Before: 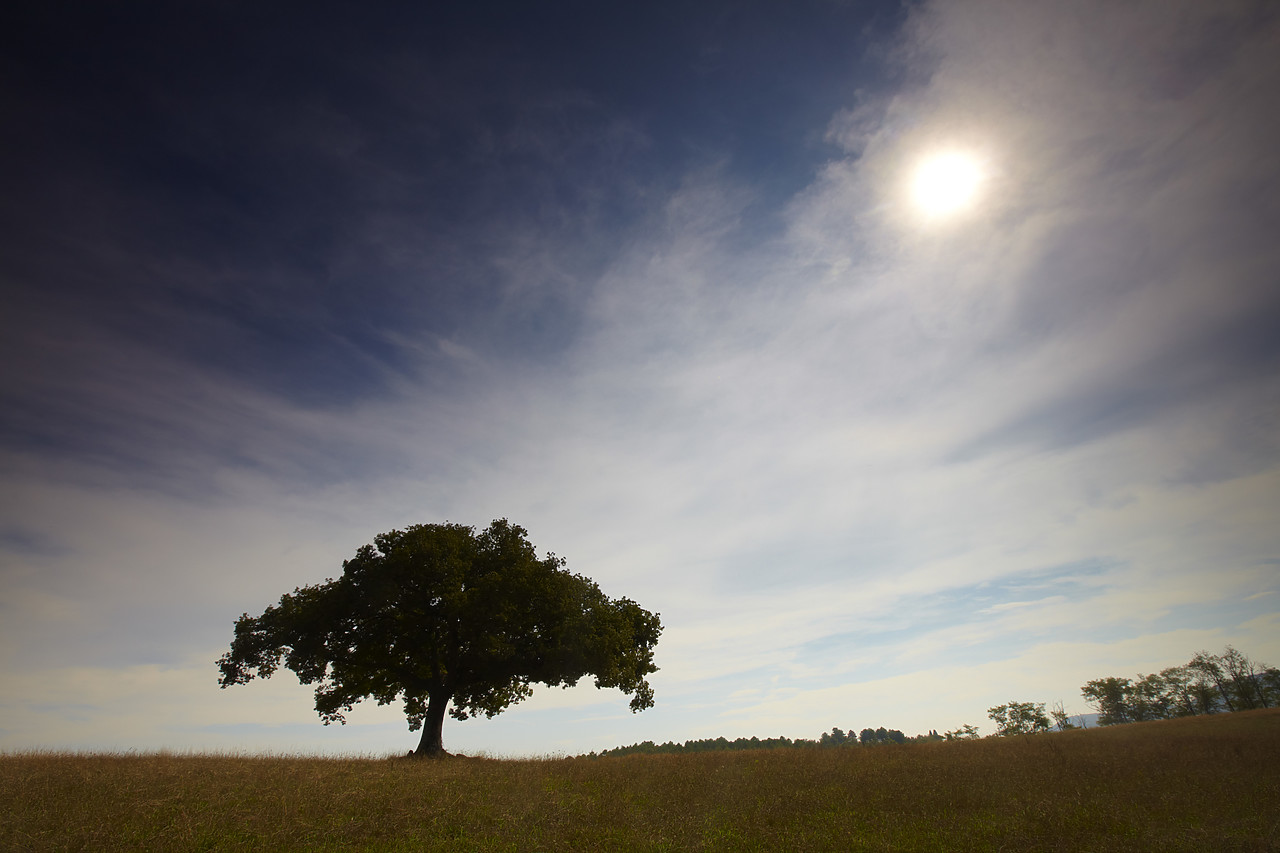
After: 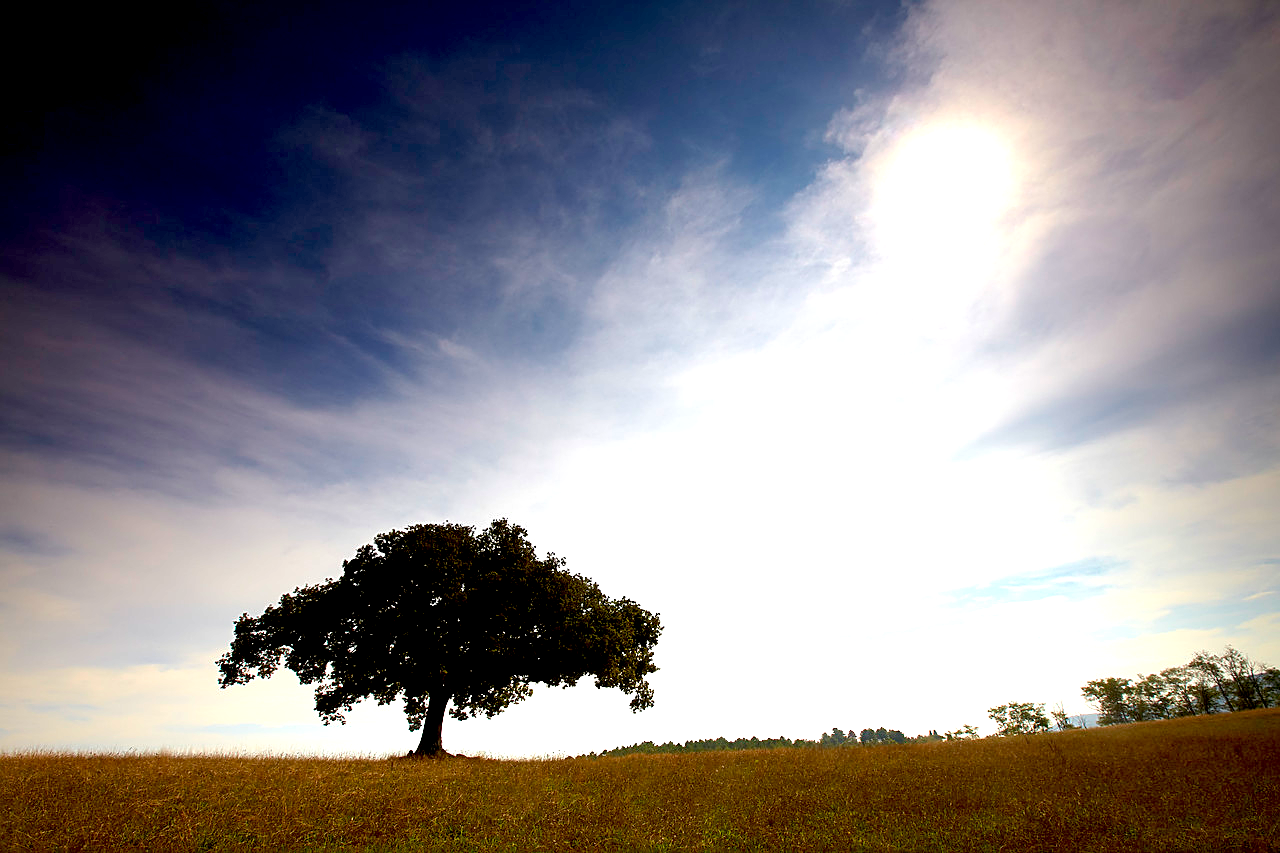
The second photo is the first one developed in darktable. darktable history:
sharpen: on, module defaults
exposure: black level correction 0.011, exposure 1.075 EV, compensate highlight preservation false
